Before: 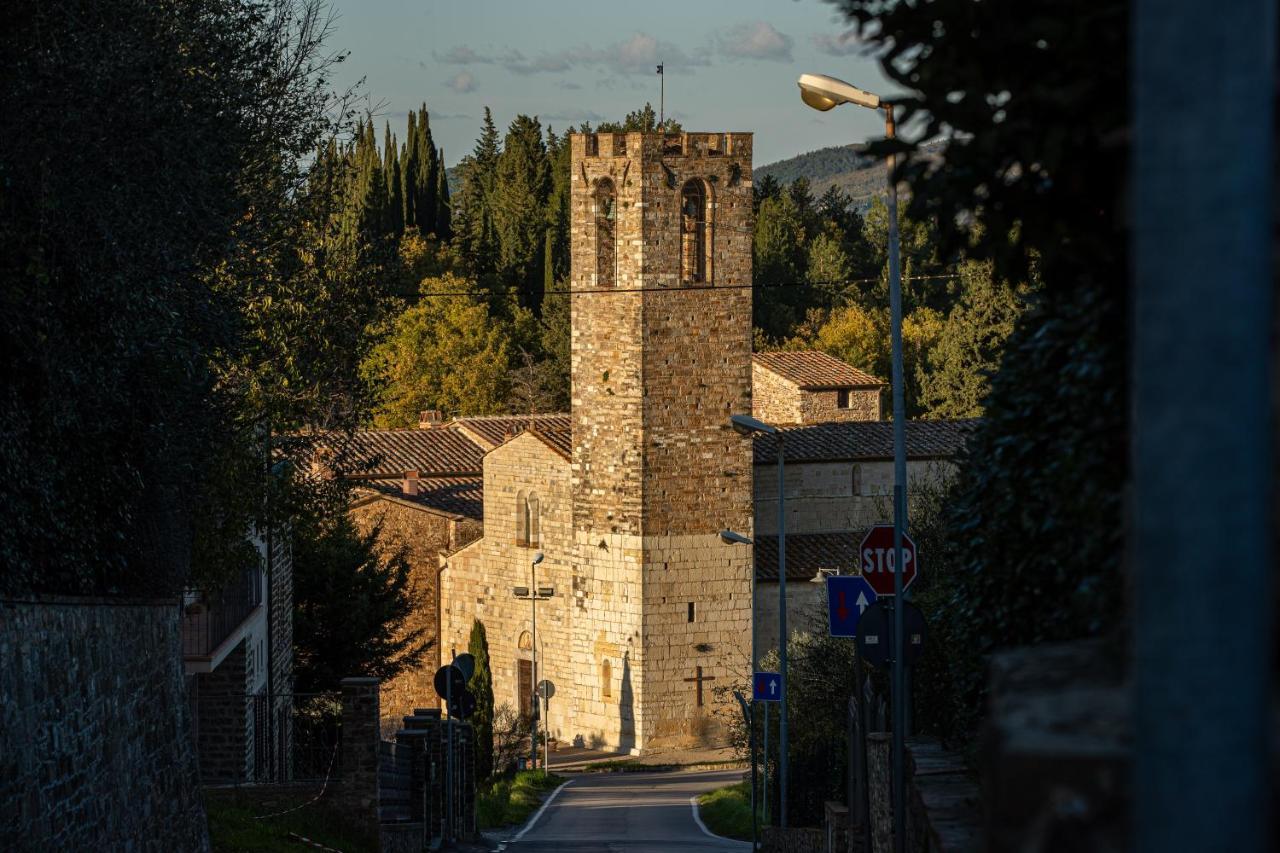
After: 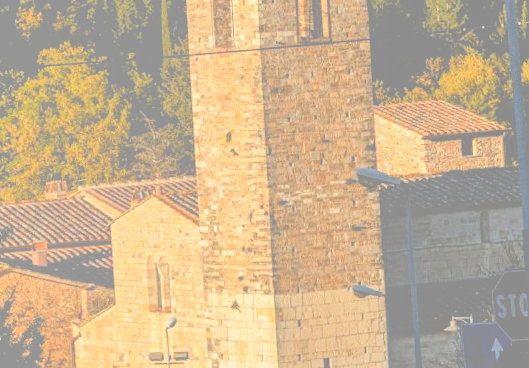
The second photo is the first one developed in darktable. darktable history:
crop: left 30%, top 30%, right 30%, bottom 30%
rotate and perspective: rotation -3.18°, automatic cropping off
bloom: size 70%, threshold 25%, strength 70%
filmic rgb: black relative exposure -5 EV, white relative exposure 3.2 EV, hardness 3.42, contrast 1.2, highlights saturation mix -30%
